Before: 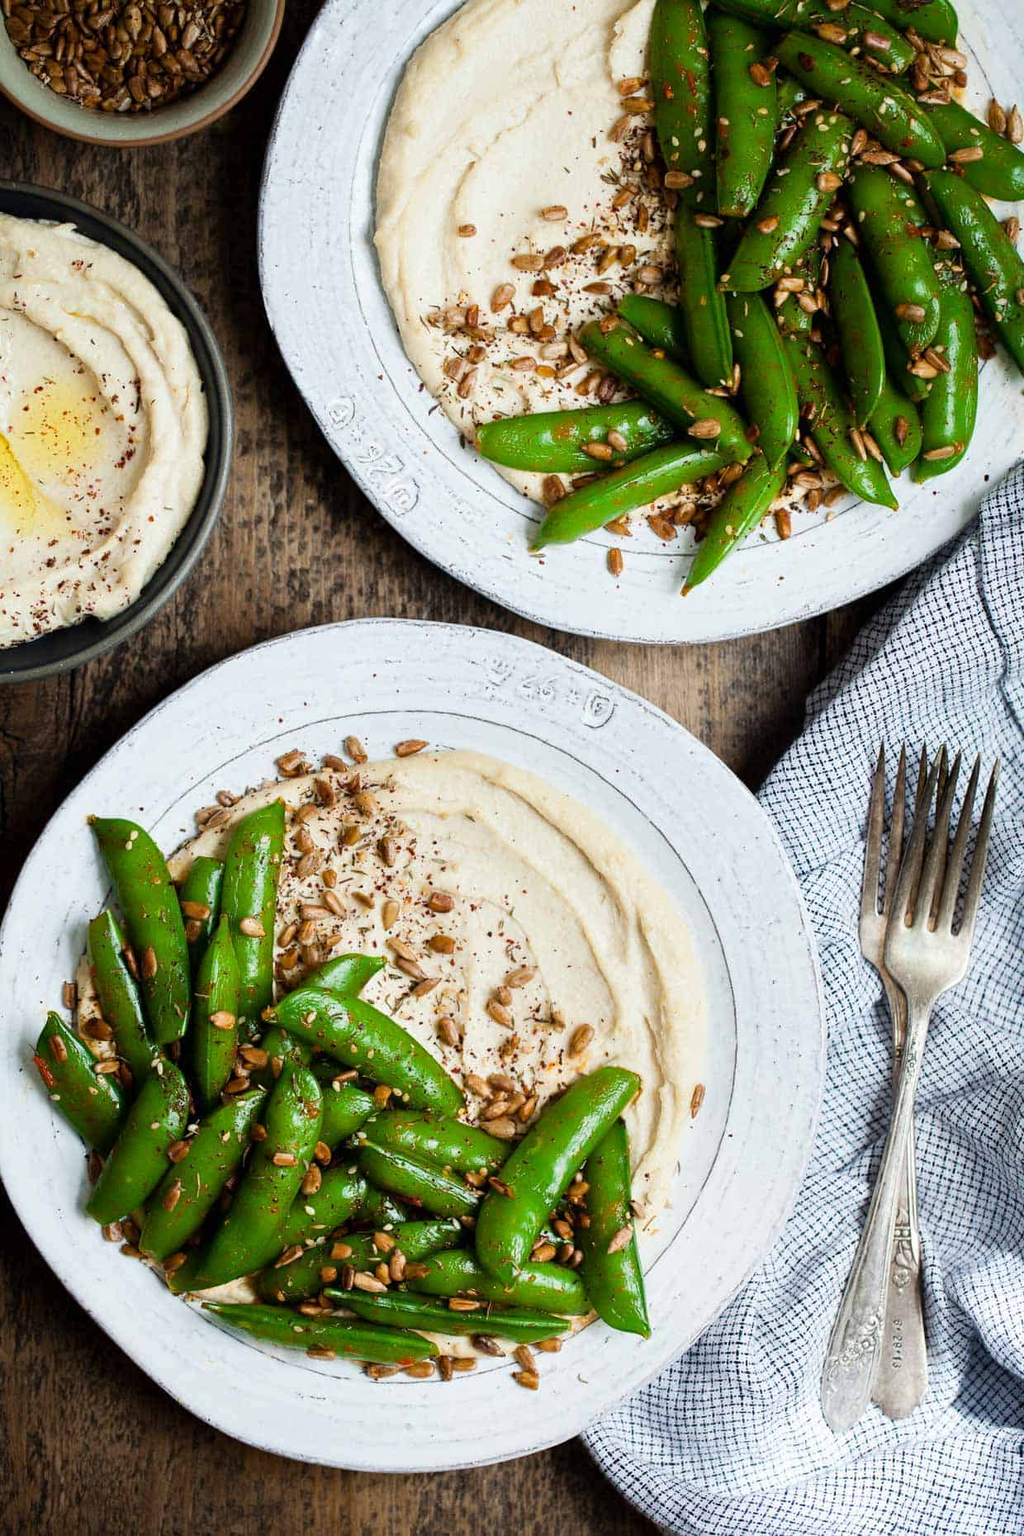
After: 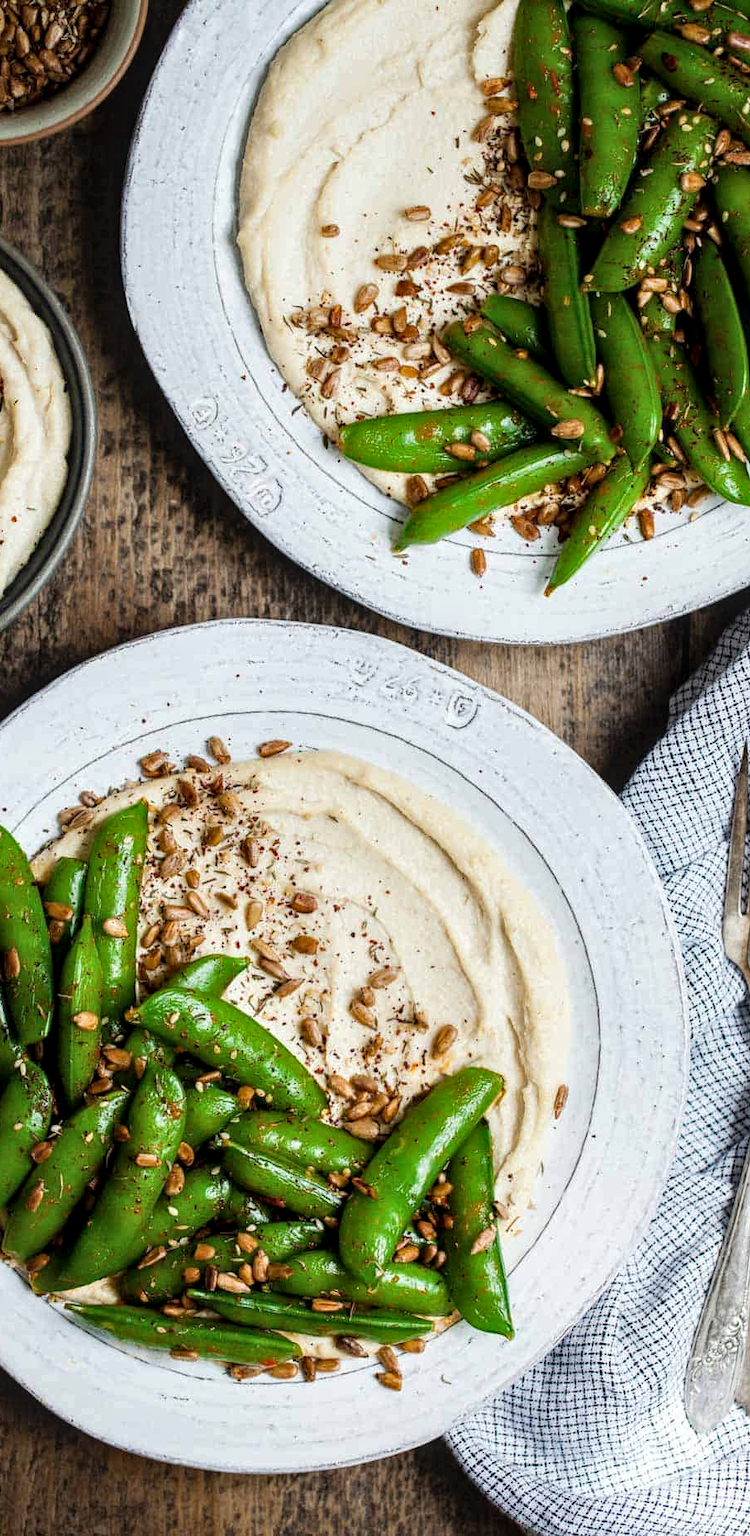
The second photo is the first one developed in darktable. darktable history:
local contrast: detail 130%
crop: left 13.443%, right 13.31%
